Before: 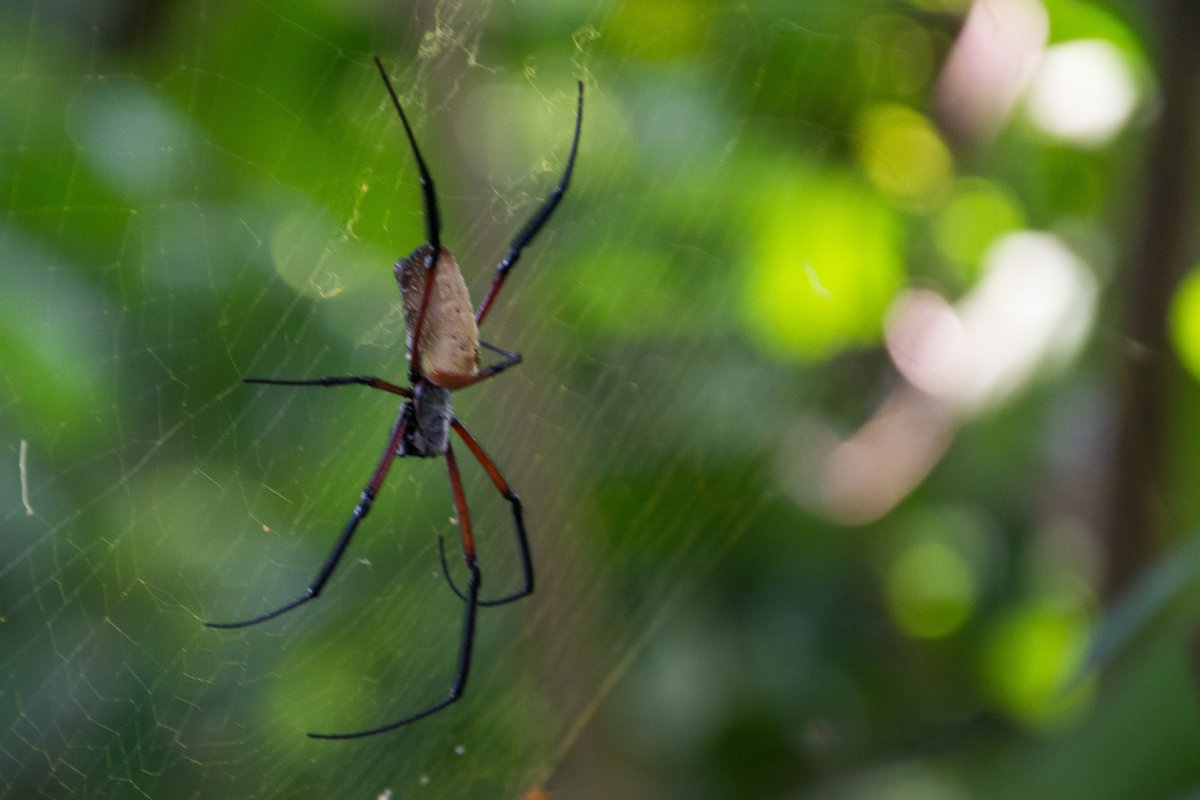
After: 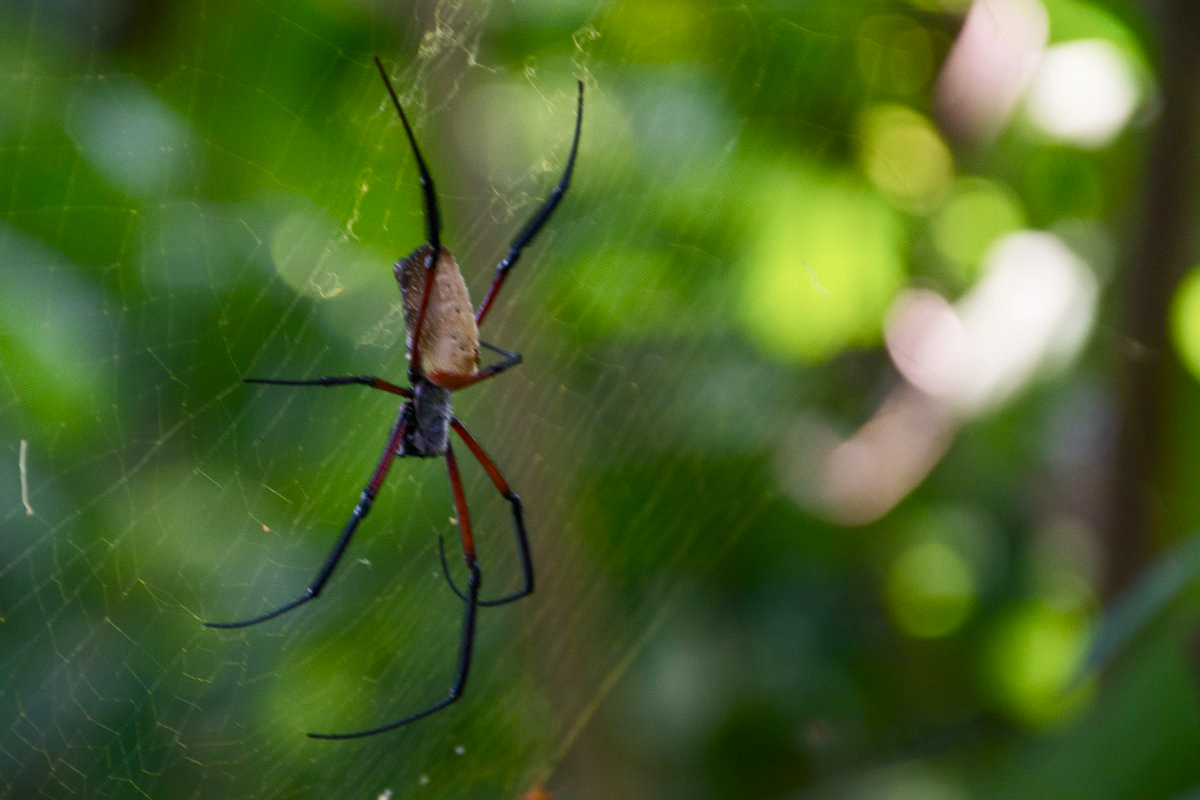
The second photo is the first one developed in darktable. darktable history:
color balance rgb: highlights gain › chroma 0.171%, highlights gain › hue 332.33°, perceptual saturation grading › global saturation 0.864%, perceptual saturation grading › highlights -18.88%, perceptual saturation grading › mid-tones 7.268%, perceptual saturation grading › shadows 27.419%, global vibrance 14.866%
tone curve: curves: ch0 [(0, 0) (0.339, 0.306) (0.687, 0.706) (1, 1)], color space Lab, independent channels, preserve colors none
